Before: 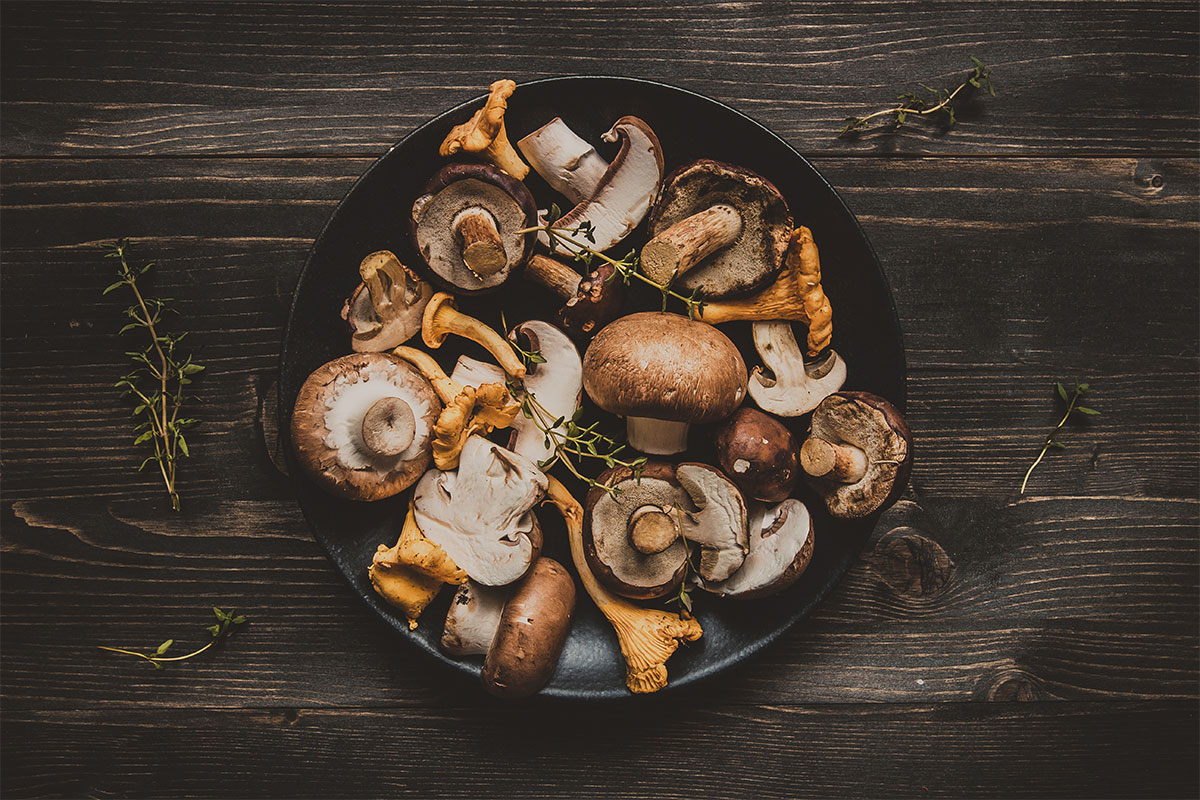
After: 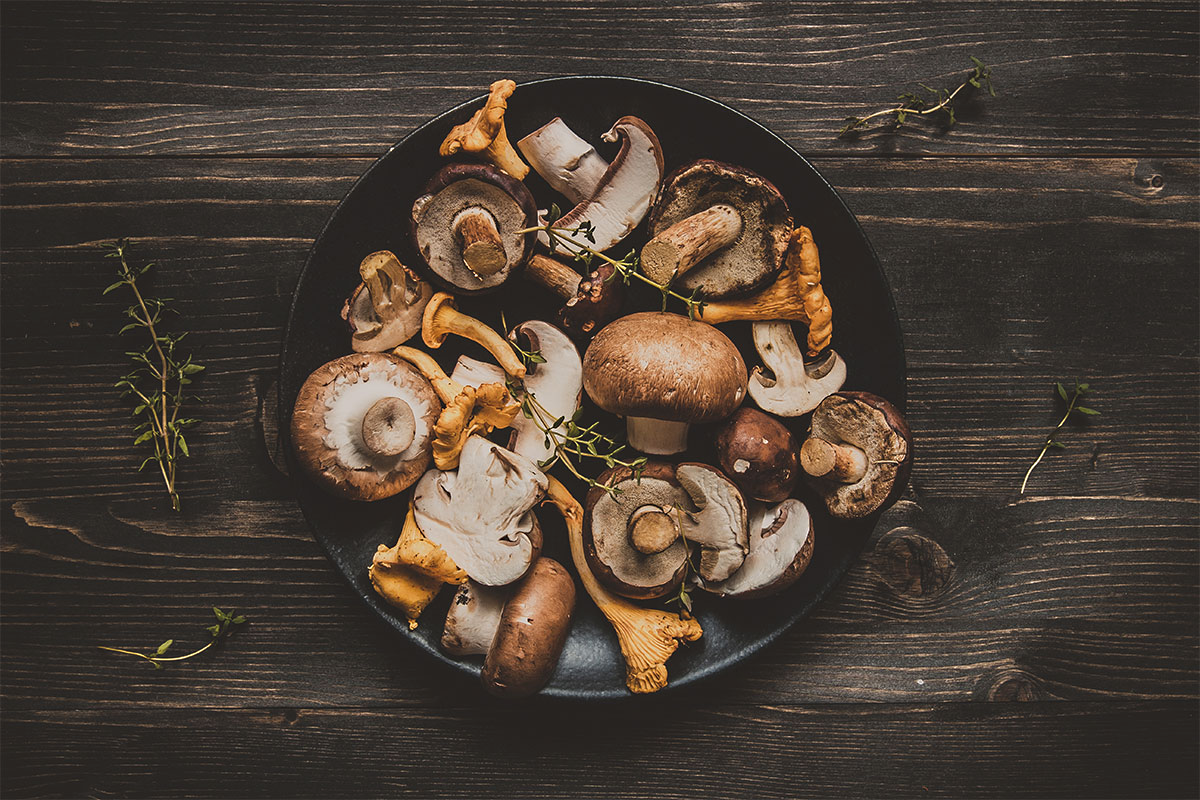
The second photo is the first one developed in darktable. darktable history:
sharpen: radius 5.321, amount 0.317, threshold 26.198
exposure: black level correction -0.003, exposure 0.031 EV, compensate exposure bias true, compensate highlight preservation false
